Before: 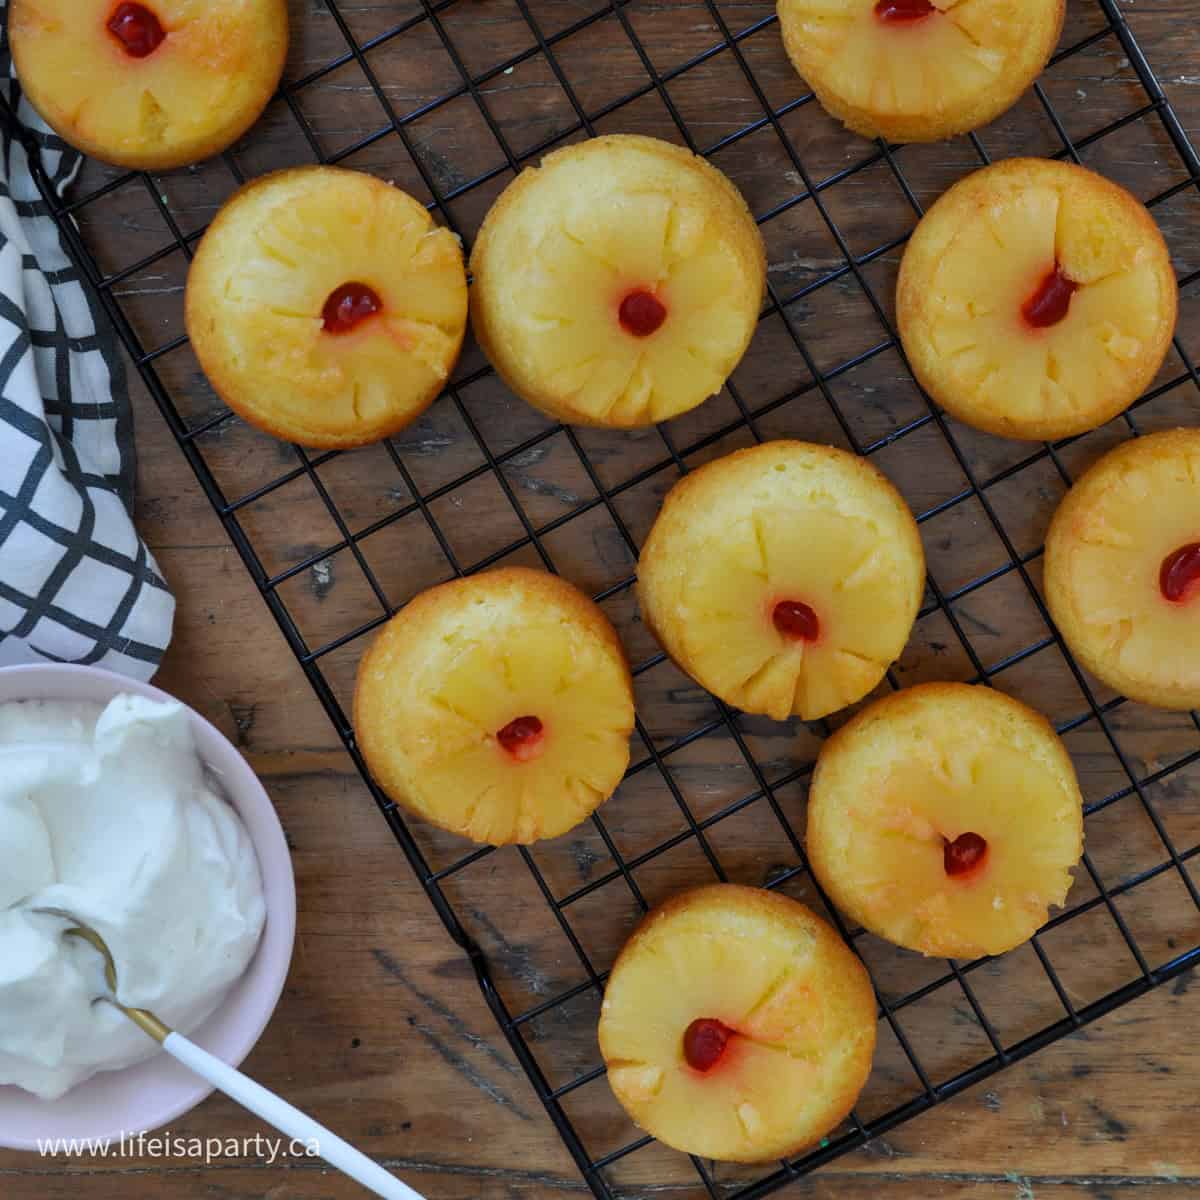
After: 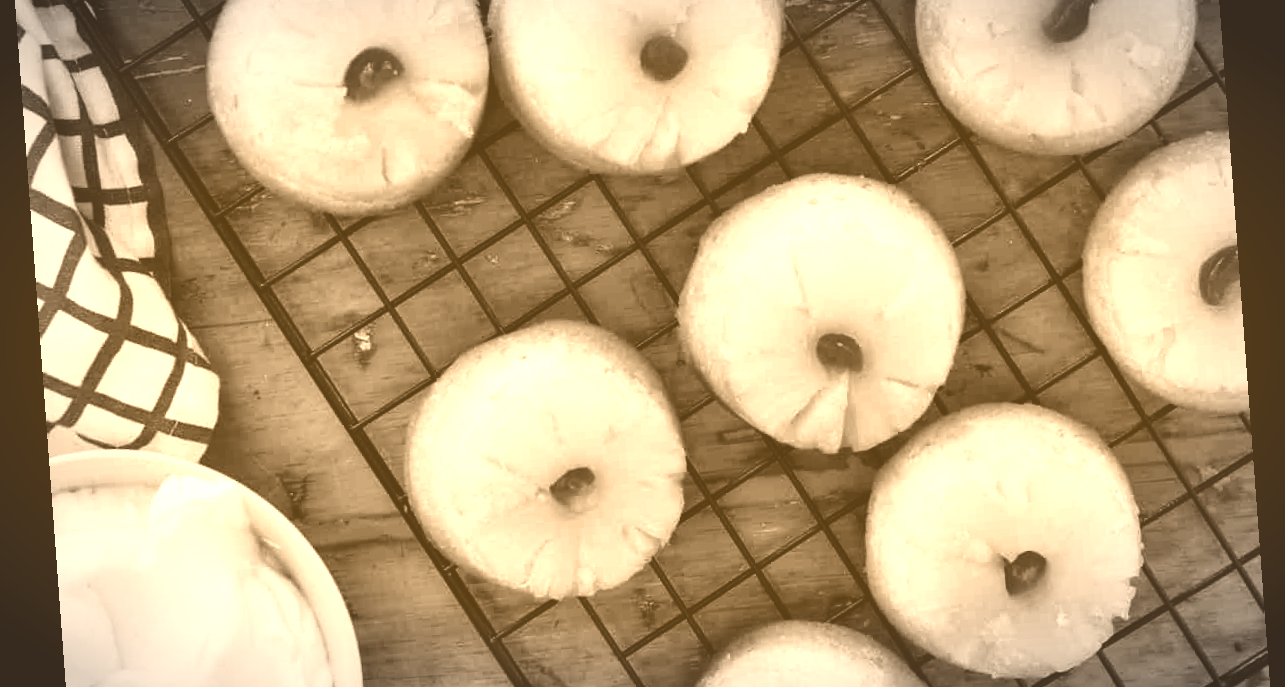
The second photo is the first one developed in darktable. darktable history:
vibrance: on, module defaults
color correction: highlights a* 4.02, highlights b* 4.98, shadows a* -7.55, shadows b* 4.98
tone curve: curves: ch0 [(0, 0.008) (0.081, 0.044) (0.177, 0.123) (0.283, 0.253) (0.427, 0.441) (0.495, 0.524) (0.661, 0.756) (0.796, 0.859) (1, 0.951)]; ch1 [(0, 0) (0.161, 0.092) (0.35, 0.33) (0.392, 0.392) (0.427, 0.426) (0.479, 0.472) (0.505, 0.5) (0.521, 0.519) (0.567, 0.556) (0.583, 0.588) (0.625, 0.627) (0.678, 0.733) (1, 1)]; ch2 [(0, 0) (0.346, 0.362) (0.404, 0.427) (0.502, 0.499) (0.523, 0.522) (0.544, 0.561) (0.58, 0.59) (0.629, 0.642) (0.717, 0.678) (1, 1)], color space Lab, independent channels, preserve colors none
crop and rotate: top 23.043%, bottom 23.437%
vignetting: automatic ratio true
tone equalizer: on, module defaults
colorize: hue 28.8°, source mix 100%
rotate and perspective: rotation -4.25°, automatic cropping off
